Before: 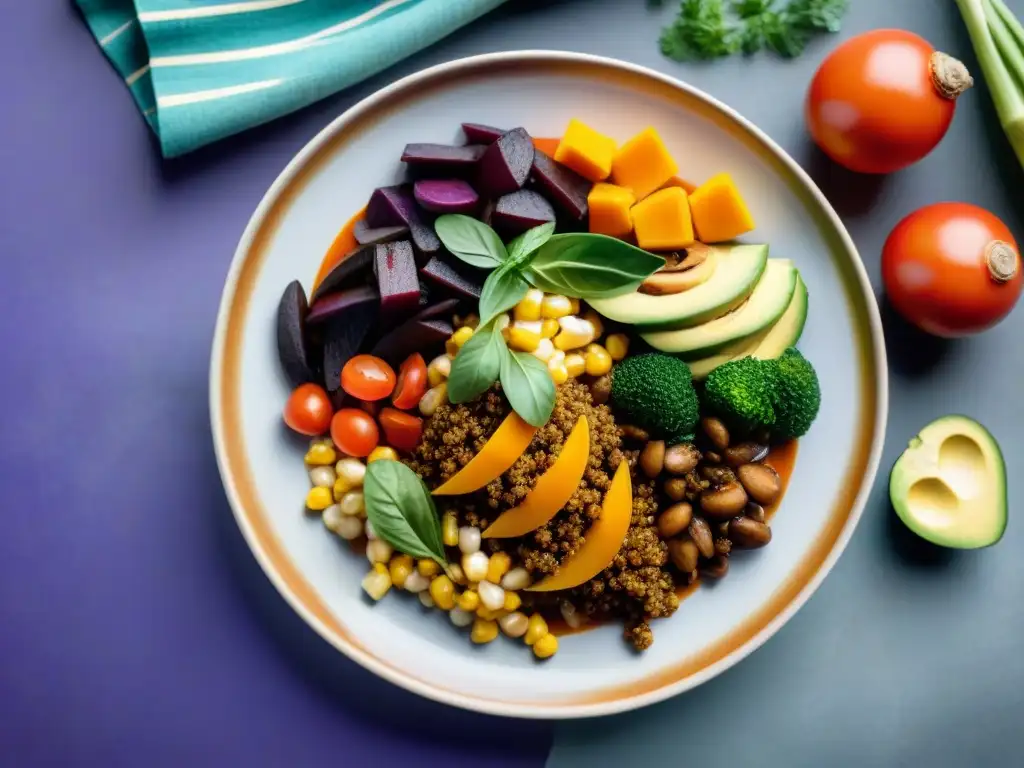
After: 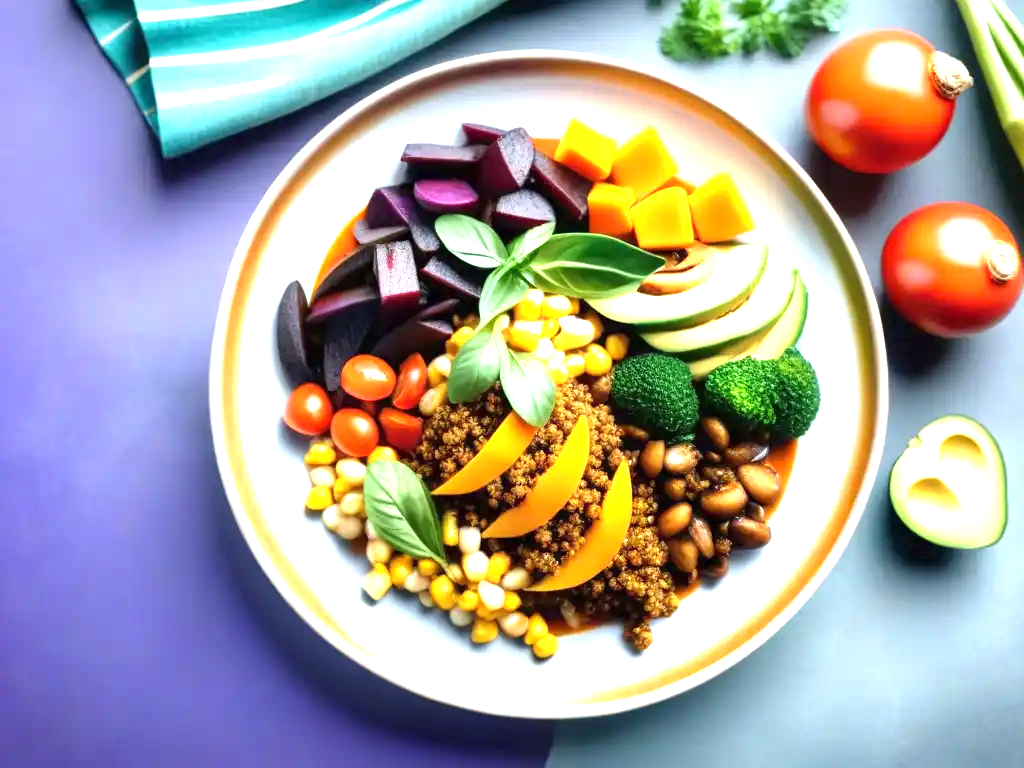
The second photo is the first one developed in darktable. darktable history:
exposure: black level correction 0, exposure 1.385 EV, compensate highlight preservation false
